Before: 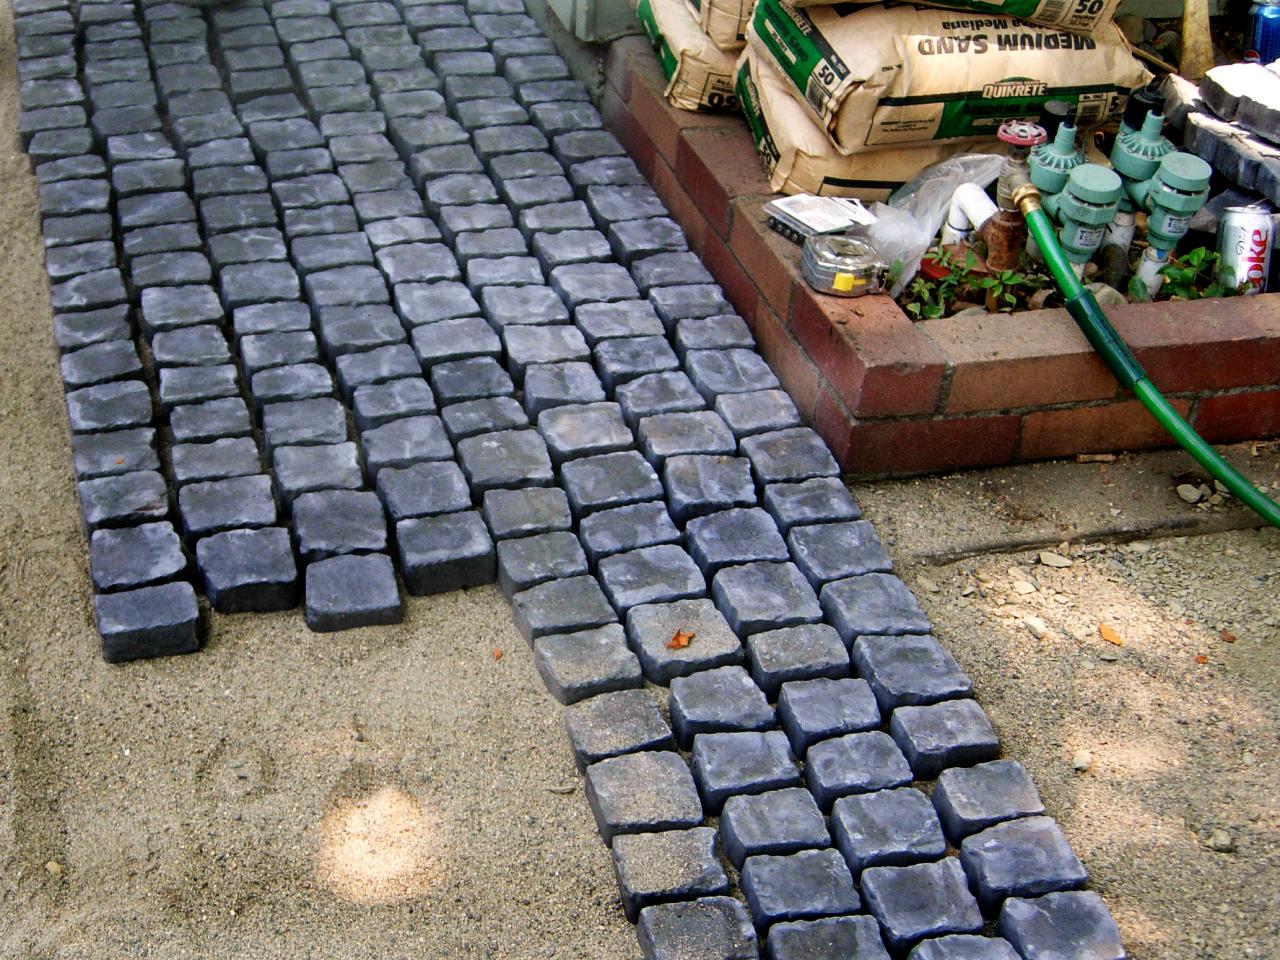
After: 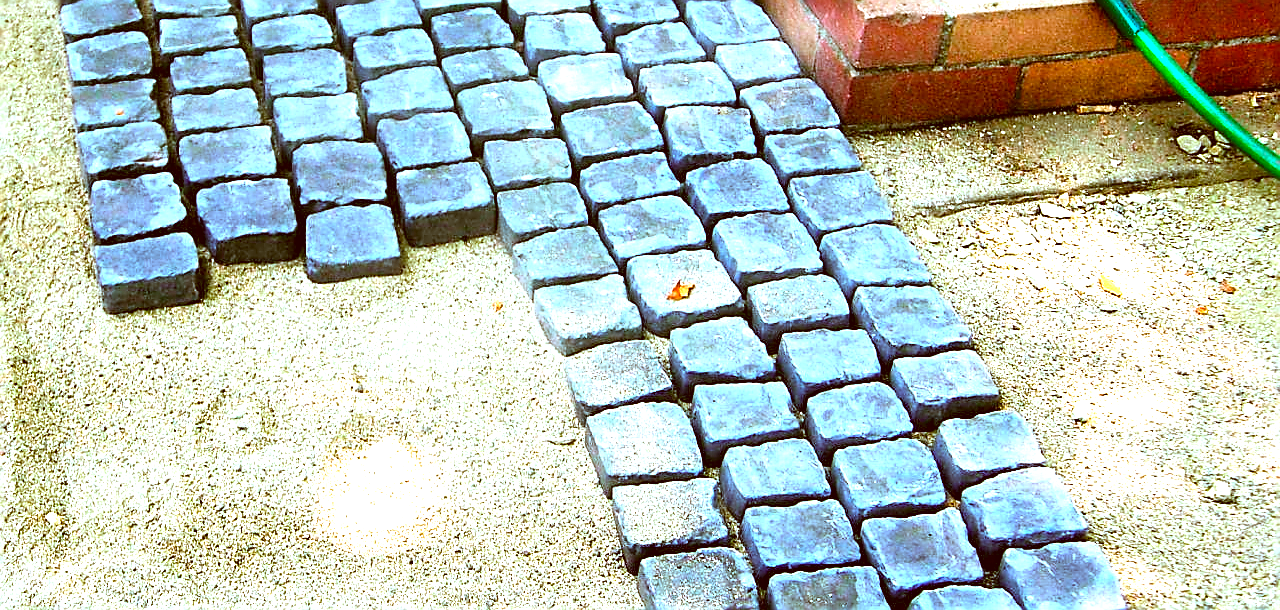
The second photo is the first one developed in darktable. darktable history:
sharpen: radius 1.4, amount 1.25, threshold 0.7
color balance rgb: perceptual saturation grading › global saturation 25%, global vibrance 20%
color correction: highlights a* -14.62, highlights b* -16.22, shadows a* 10.12, shadows b* 29.4
exposure: black level correction 0, exposure 1.9 EV, compensate highlight preservation false
crop and rotate: top 36.435%
